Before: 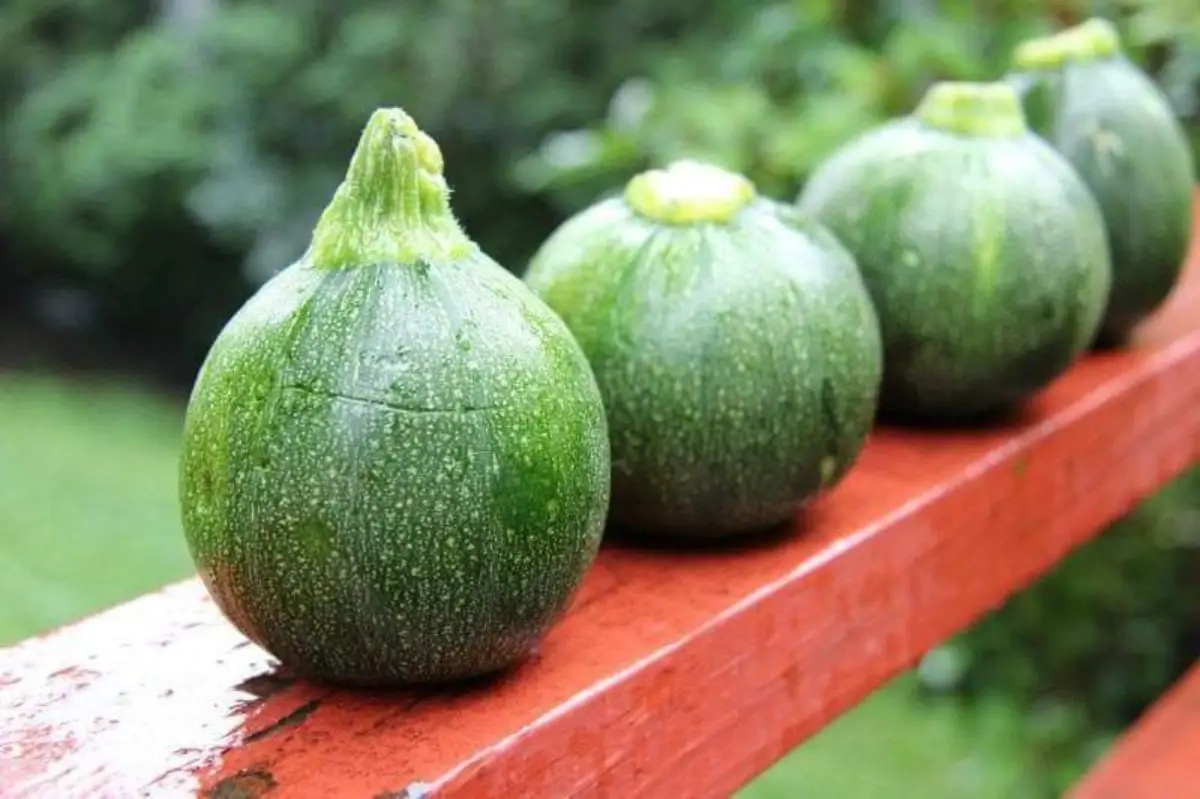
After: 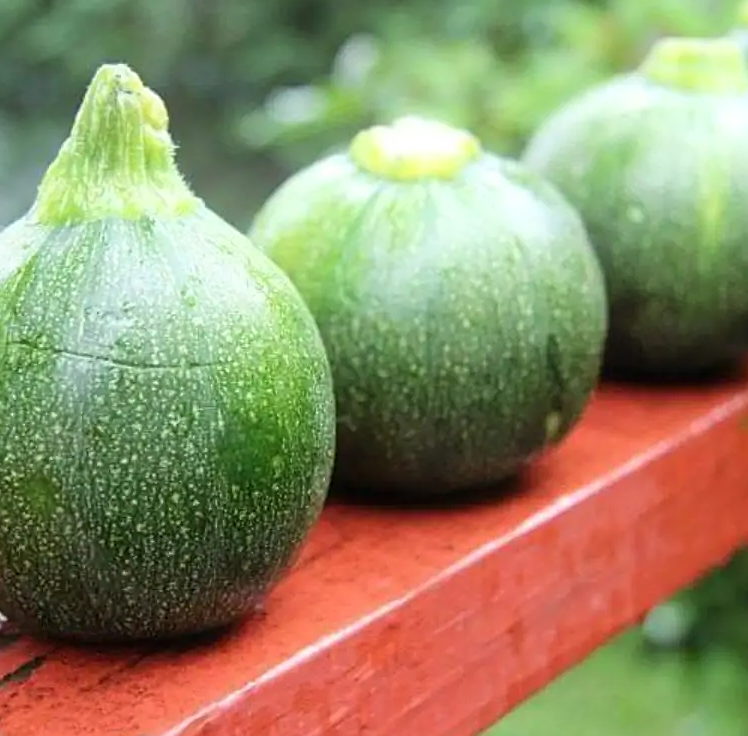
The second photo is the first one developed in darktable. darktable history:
bloom: size 16%, threshold 98%, strength 20%
crop and rotate: left 22.918%, top 5.629%, right 14.711%, bottom 2.247%
sharpen: on, module defaults
